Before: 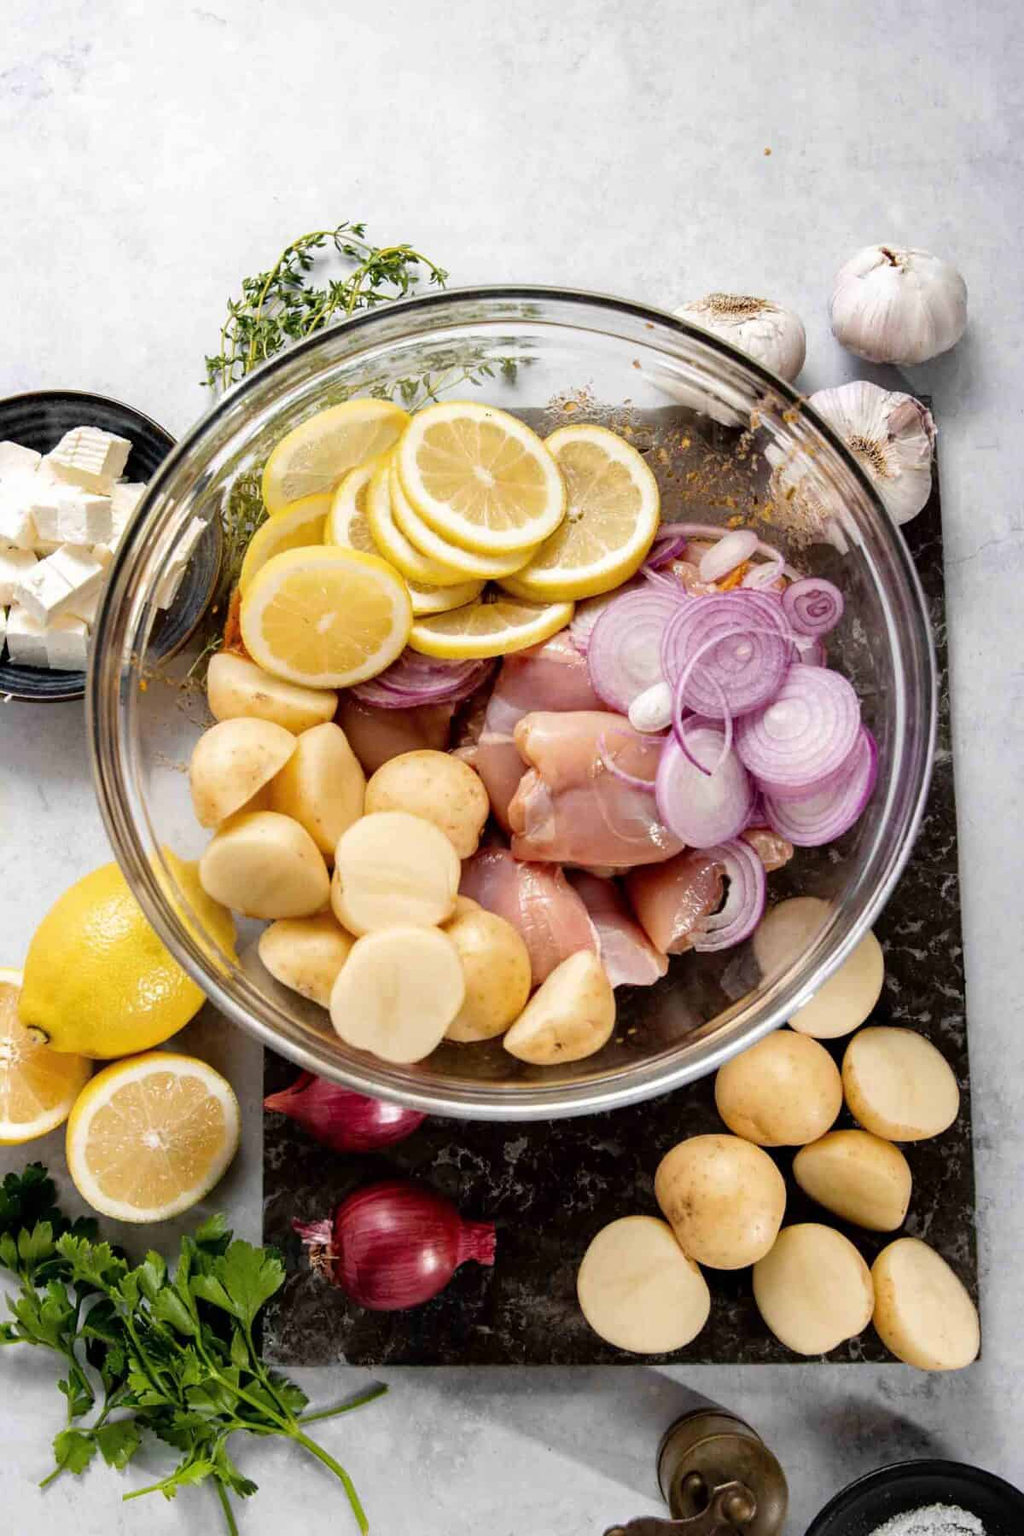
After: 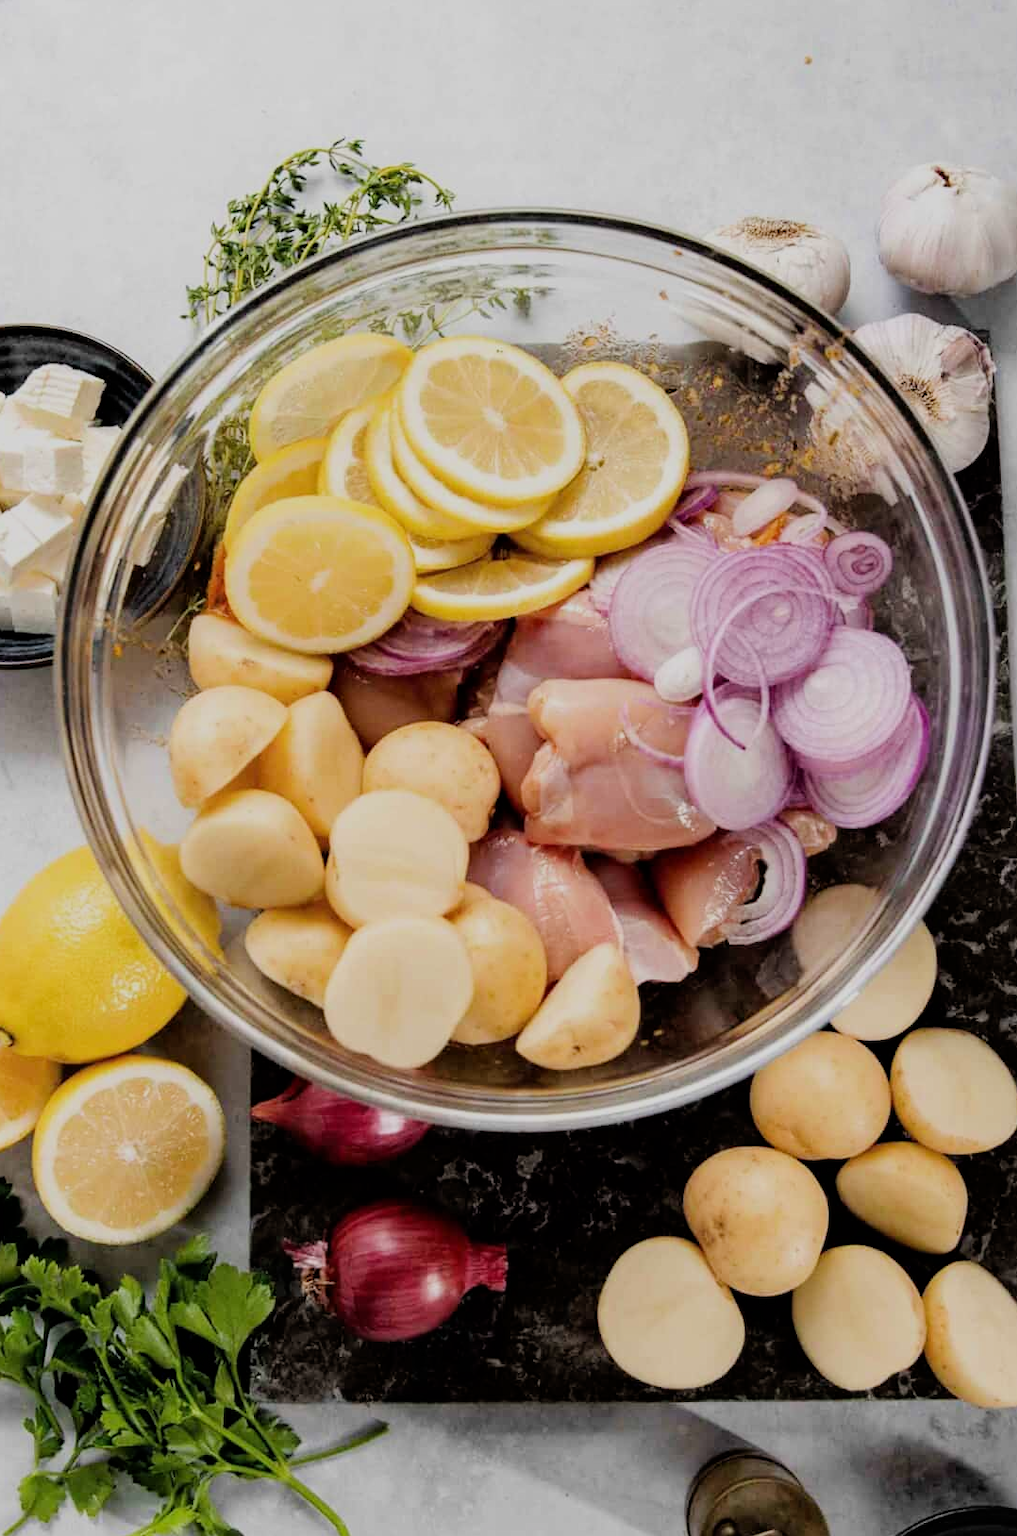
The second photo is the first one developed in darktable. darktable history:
crop: left 3.625%, top 6.376%, right 6.488%, bottom 3.174%
tone equalizer: -7 EV 0.095 EV
filmic rgb: black relative exposure -7.65 EV, white relative exposure 4.56 EV, hardness 3.61
